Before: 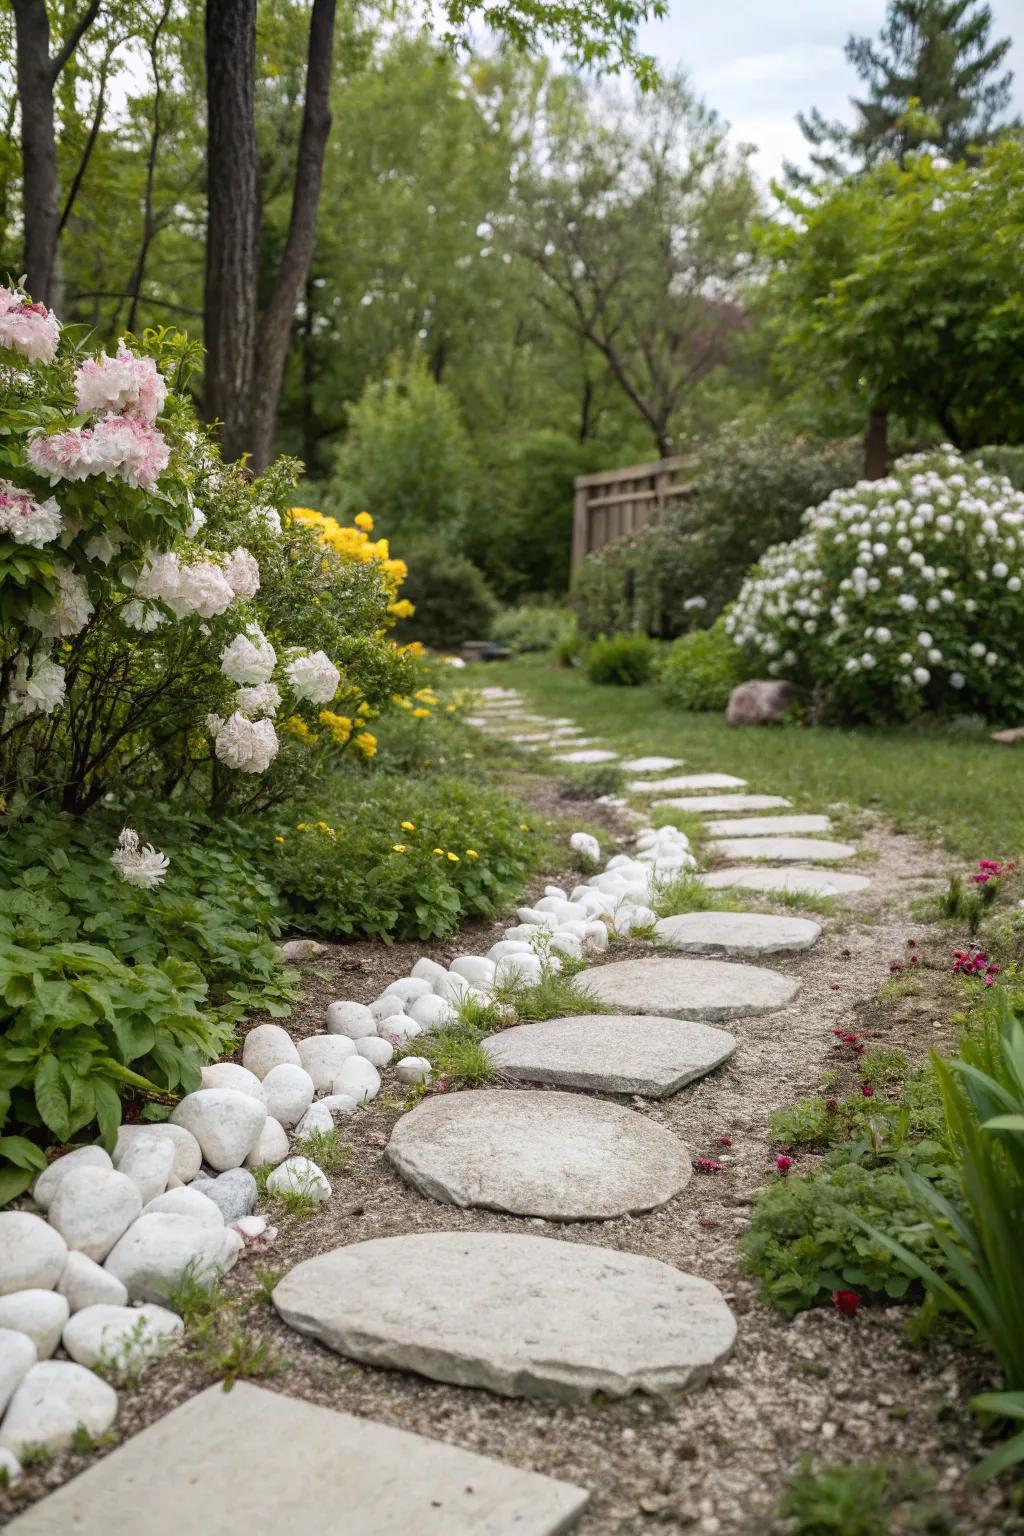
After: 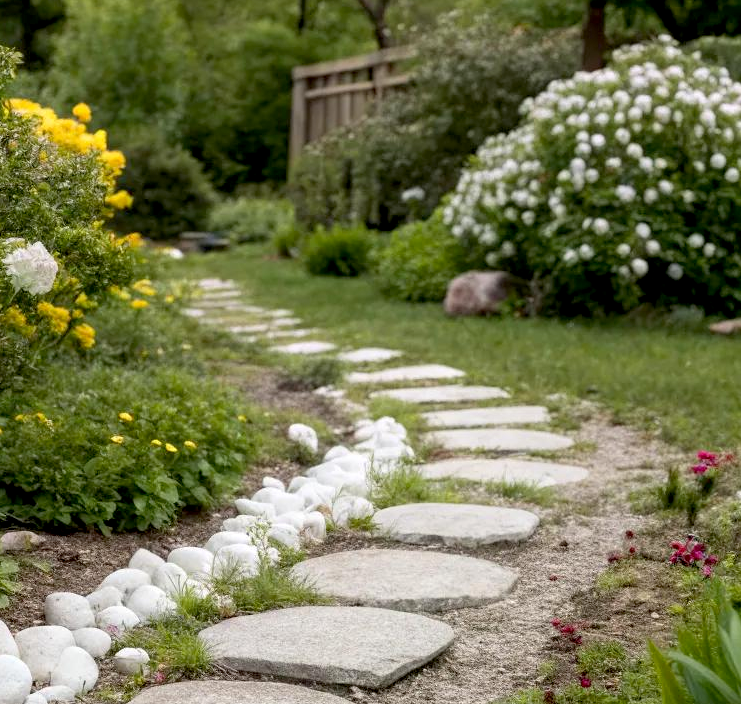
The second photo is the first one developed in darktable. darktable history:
exposure: black level correction 0.009, exposure 0.113 EV, compensate exposure bias true, compensate highlight preservation false
tone equalizer: smoothing diameter 2.22%, edges refinement/feathering 24.86, mask exposure compensation -1.57 EV, filter diffusion 5
crop and rotate: left 27.615%, top 26.637%, bottom 27.498%
